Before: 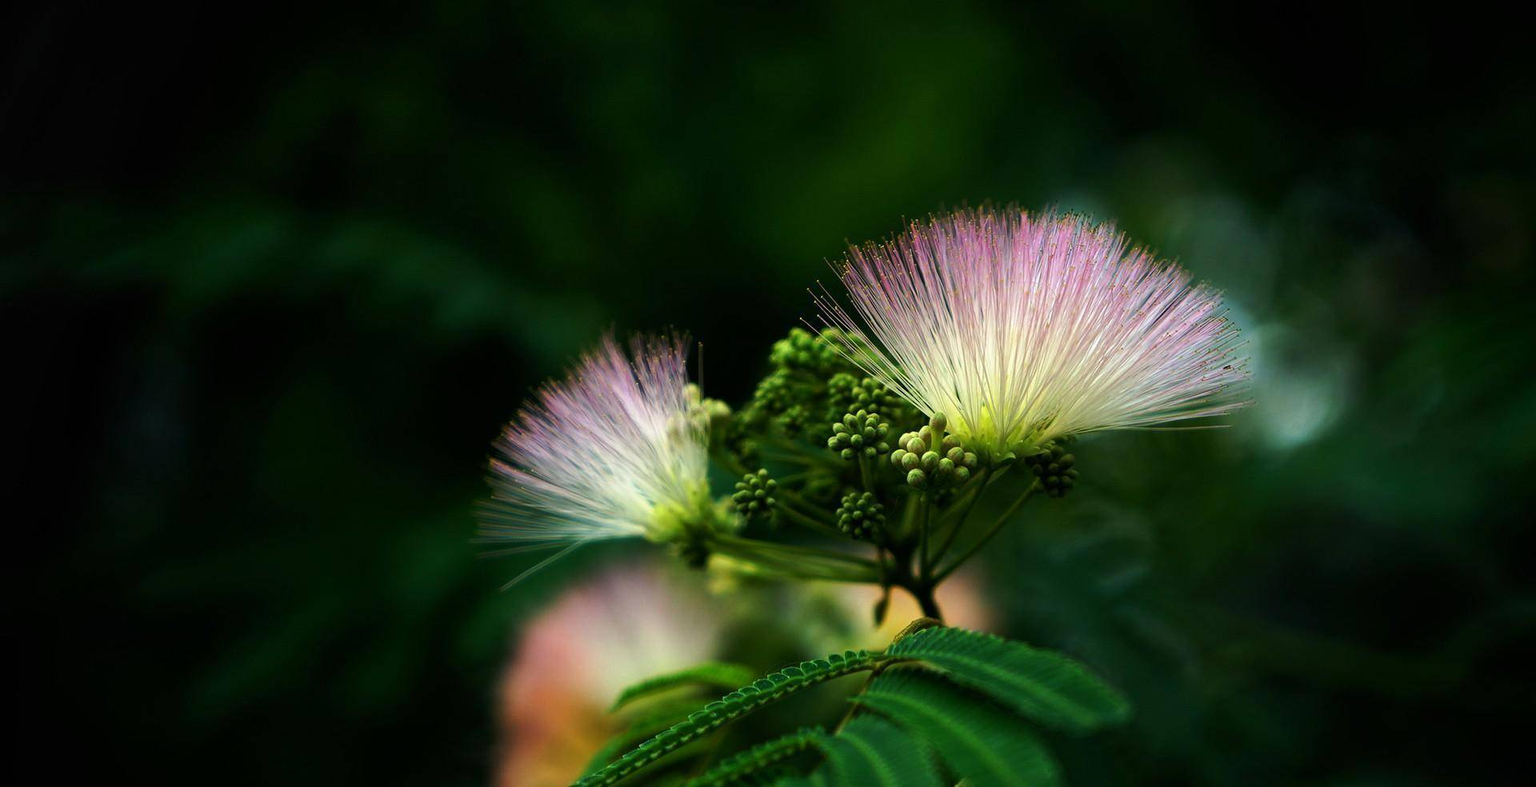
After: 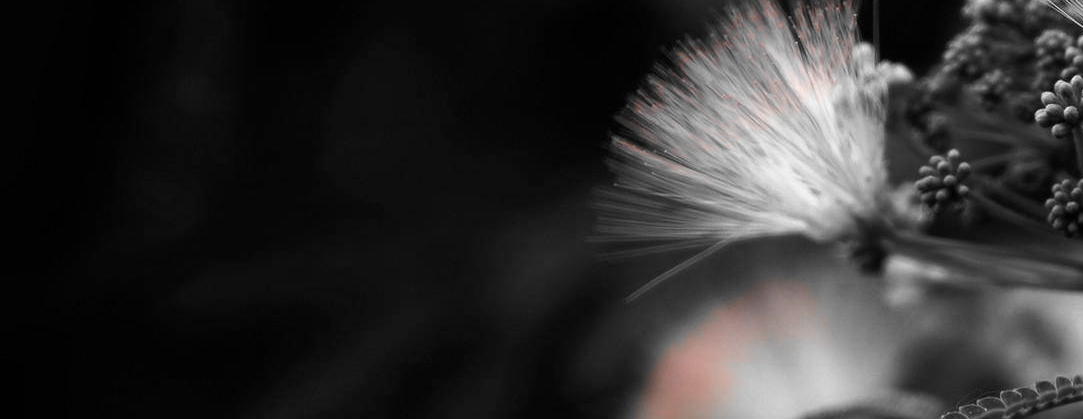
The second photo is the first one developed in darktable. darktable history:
crop: top 44.483%, right 43.593%, bottom 12.892%
color zones: curves: ch1 [(0, 0.006) (0.094, 0.285) (0.171, 0.001) (0.429, 0.001) (0.571, 0.003) (0.714, 0.004) (0.857, 0.004) (1, 0.006)]
color correction: highlights a* 7.34, highlights b* 4.37
